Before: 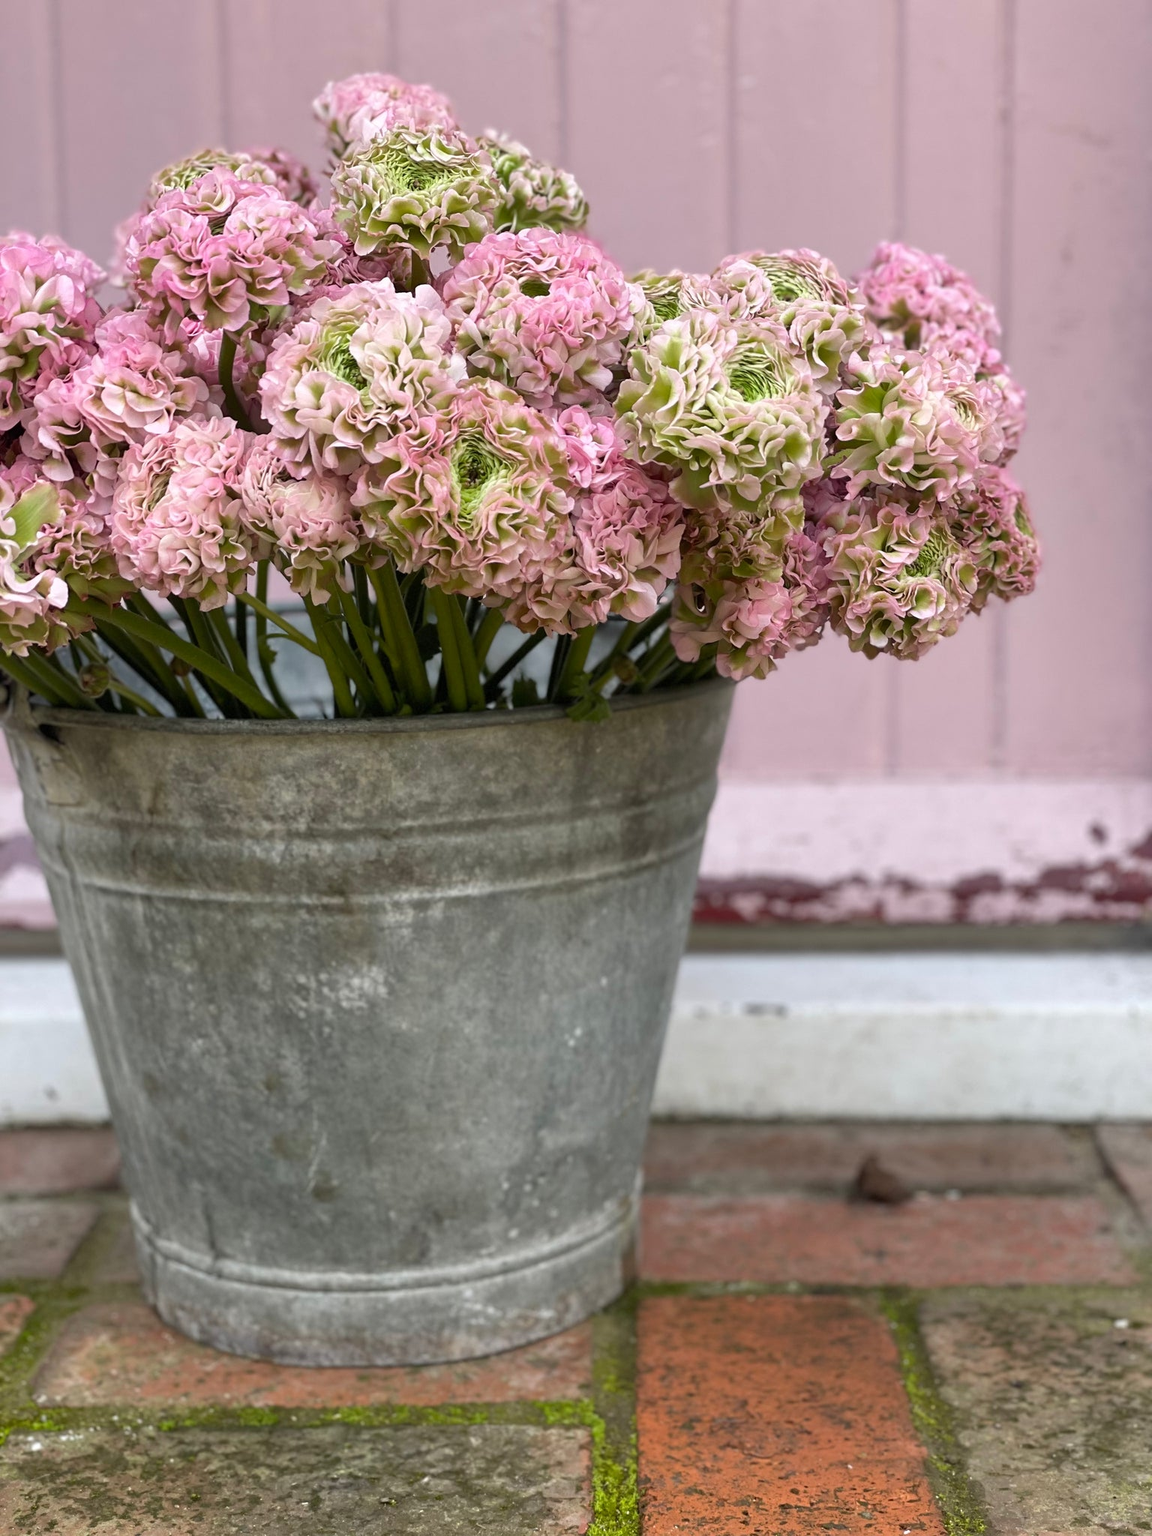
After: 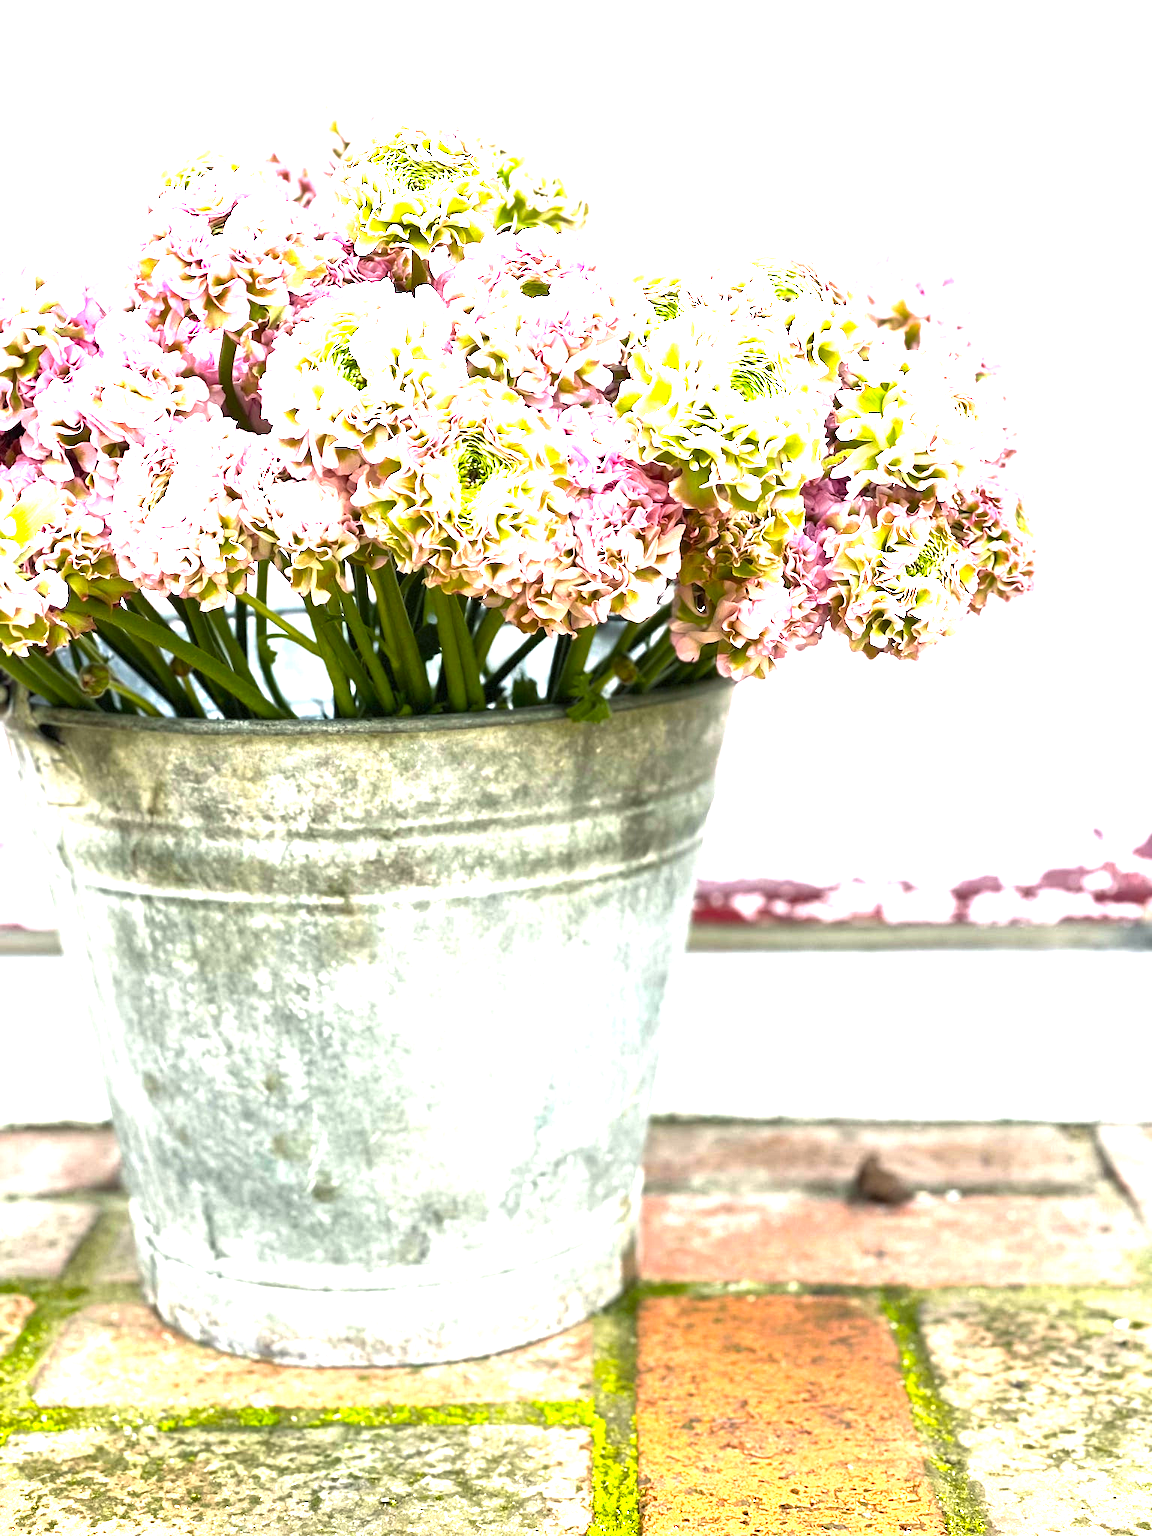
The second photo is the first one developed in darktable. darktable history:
color balance rgb: shadows lift › chroma 2.041%, shadows lift › hue 185.85°, perceptual saturation grading › global saturation 0.899%, perceptual saturation grading › highlights -19.958%, perceptual saturation grading › shadows 20.092%, perceptual brilliance grading › global brilliance 34.383%, perceptual brilliance grading › highlights 49.643%, perceptual brilliance grading › mid-tones 59.562%, perceptual brilliance grading › shadows 34.74%
